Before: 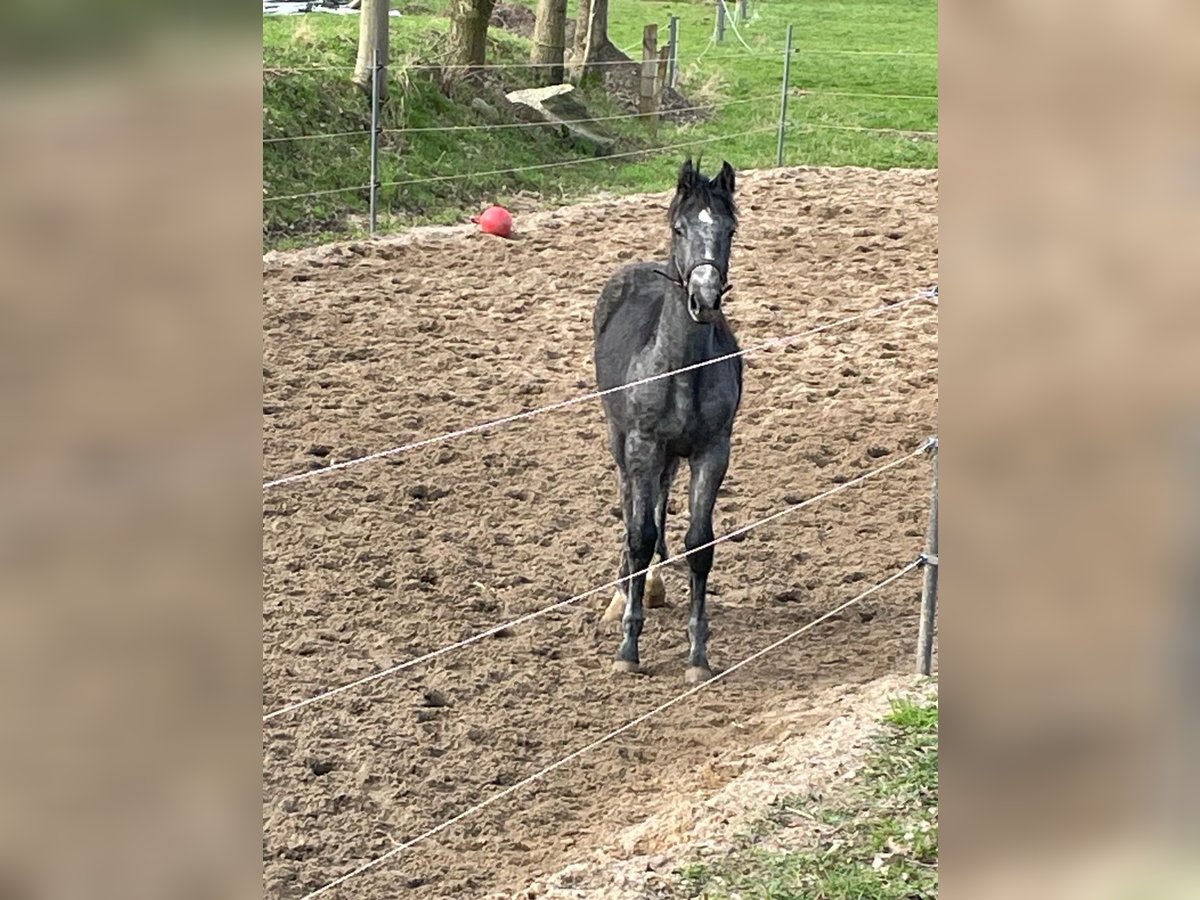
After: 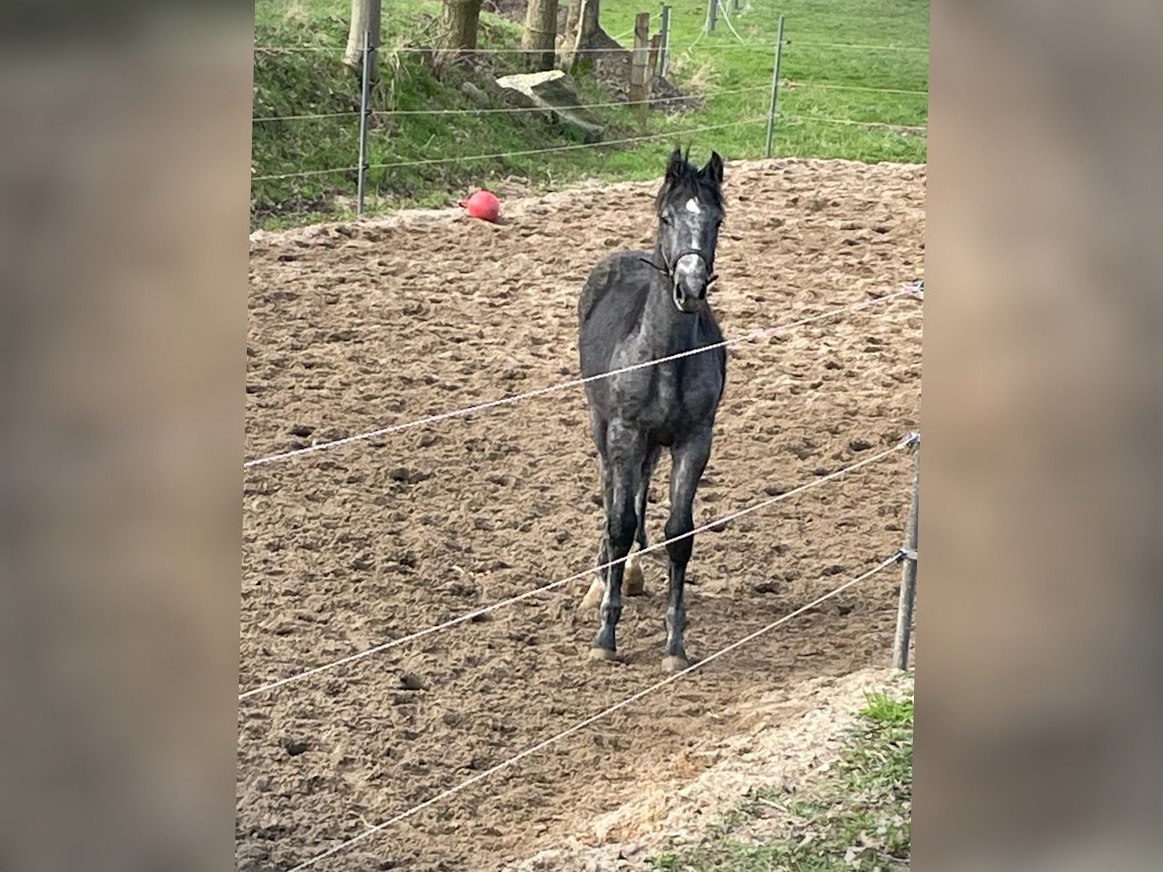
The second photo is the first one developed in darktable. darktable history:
crop and rotate: angle -1.36°
vignetting: fall-off start 69.3%, fall-off radius 30.24%, width/height ratio 0.993, shape 0.851
